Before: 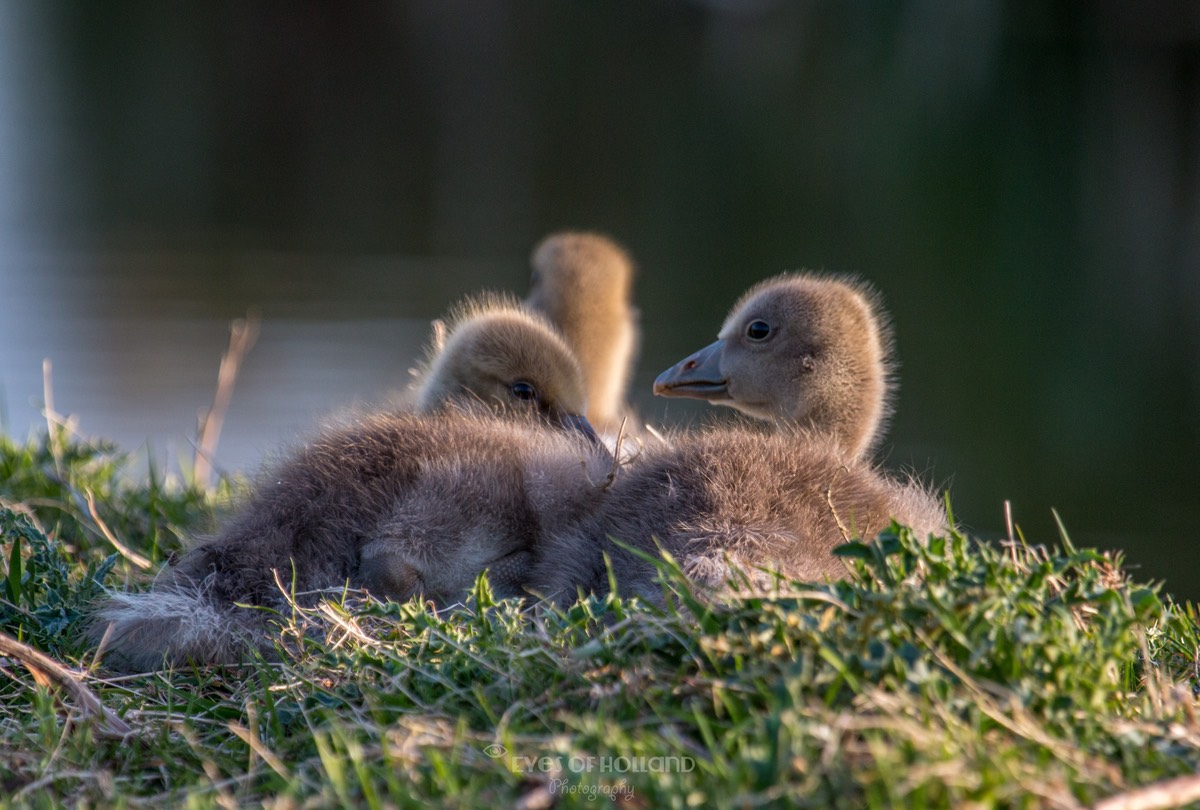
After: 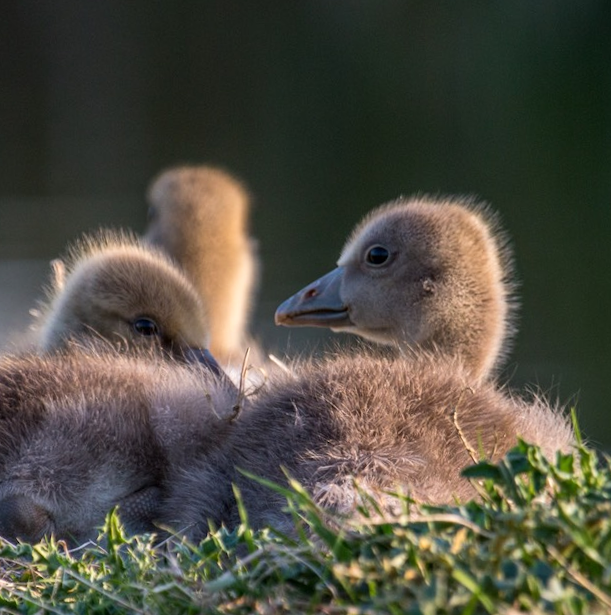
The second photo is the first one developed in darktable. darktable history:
tone curve: curves: ch0 [(0, 0) (0.251, 0.254) (0.689, 0.733) (1, 1)]
crop: left 32.075%, top 10.976%, right 18.355%, bottom 17.596%
rotate and perspective: rotation -2.56°, automatic cropping off
